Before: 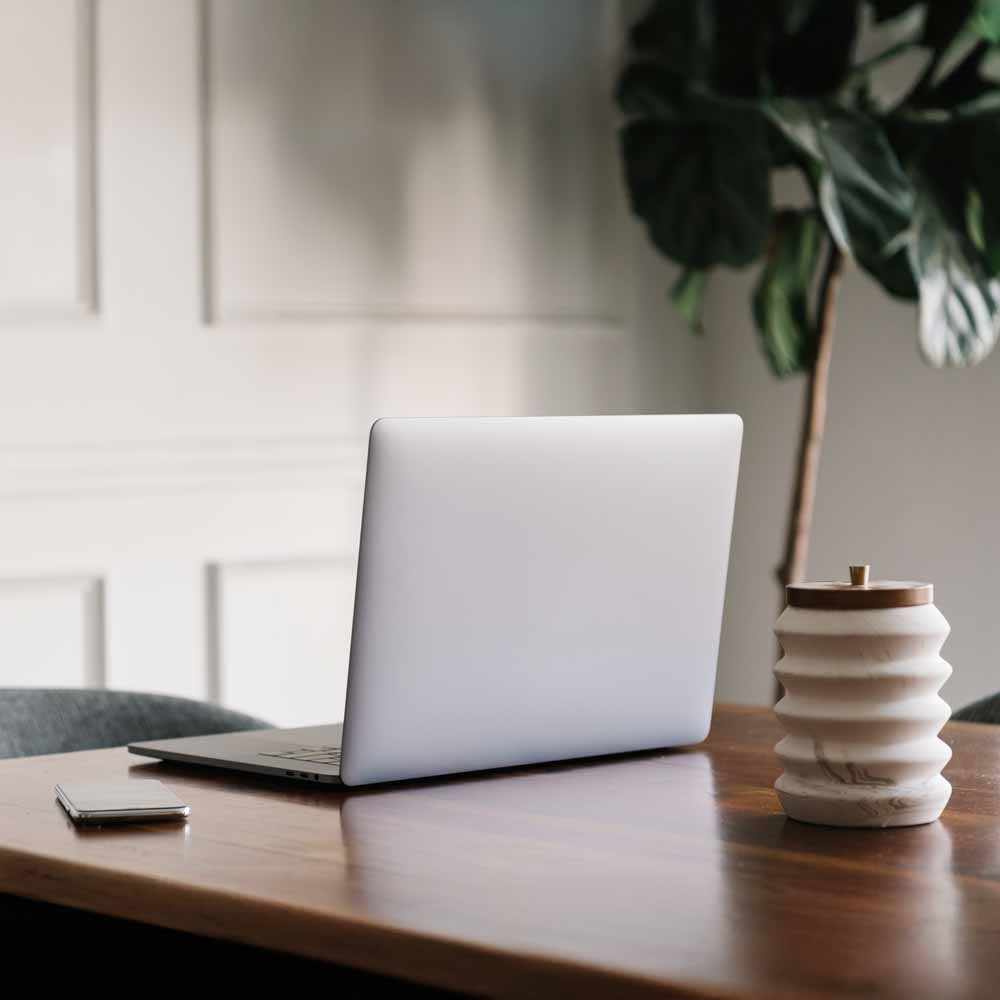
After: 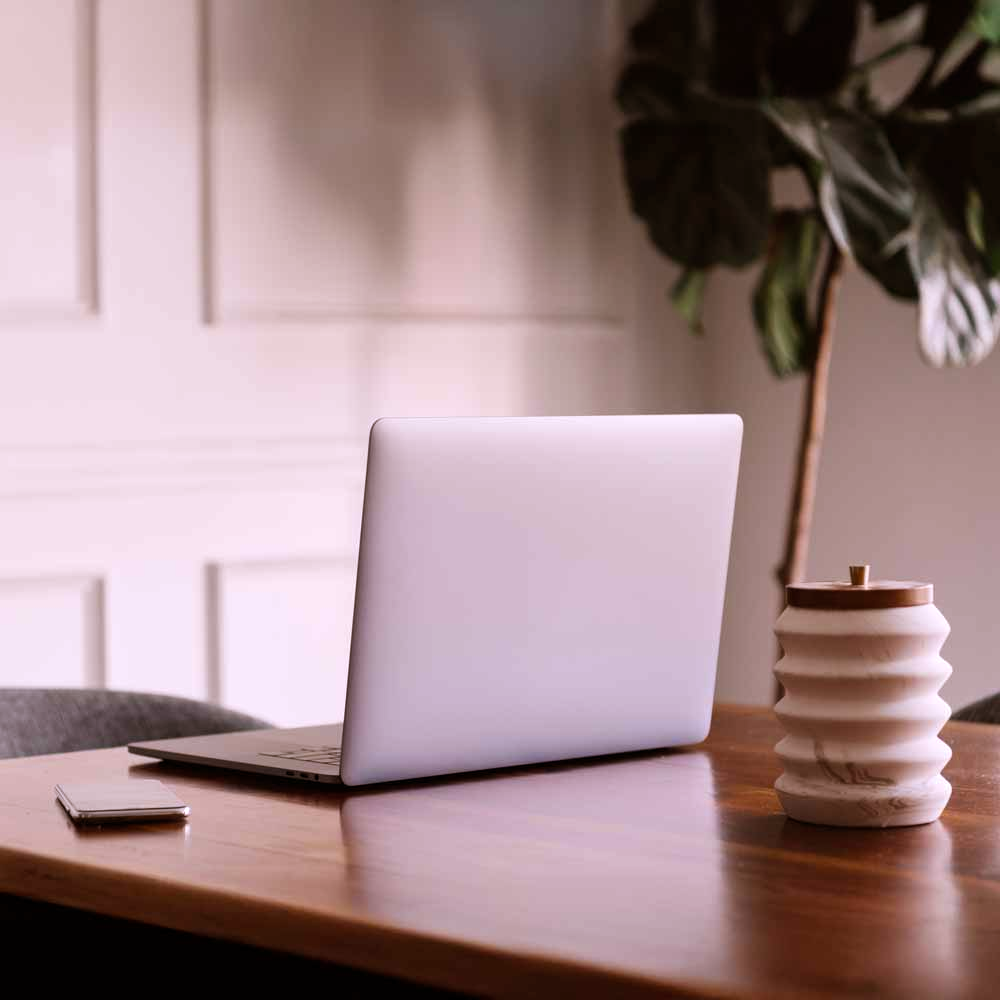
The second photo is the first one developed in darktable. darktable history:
white balance: red 1.05, blue 1.072
rgb levels: mode RGB, independent channels, levels [[0, 0.5, 1], [0, 0.521, 1], [0, 0.536, 1]]
